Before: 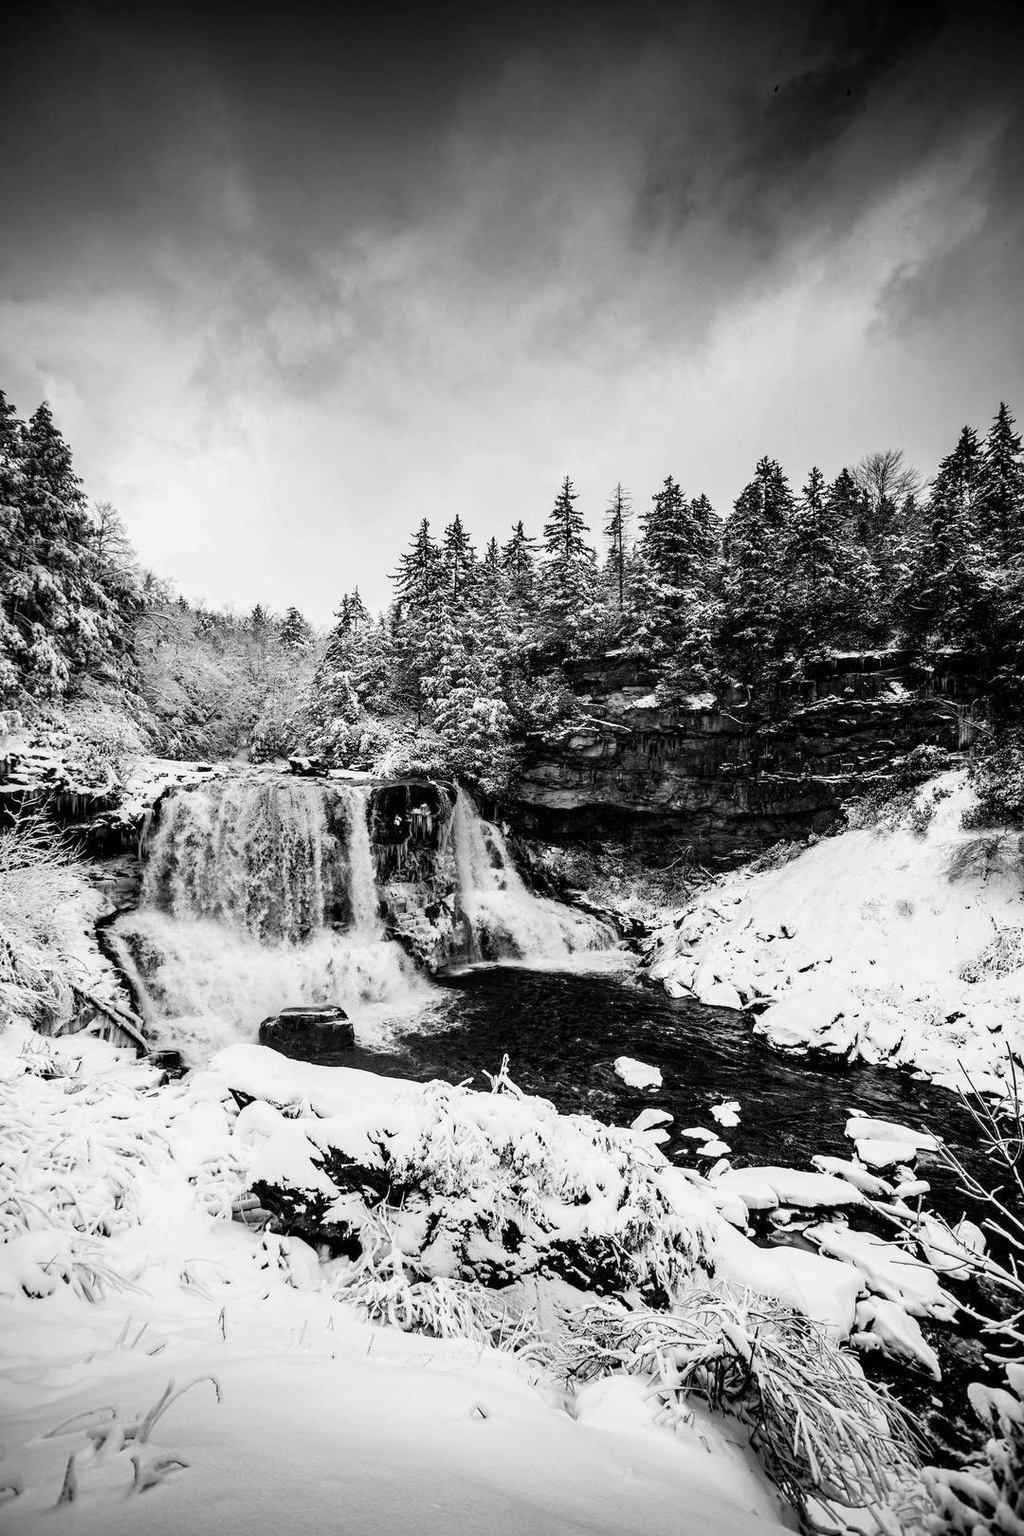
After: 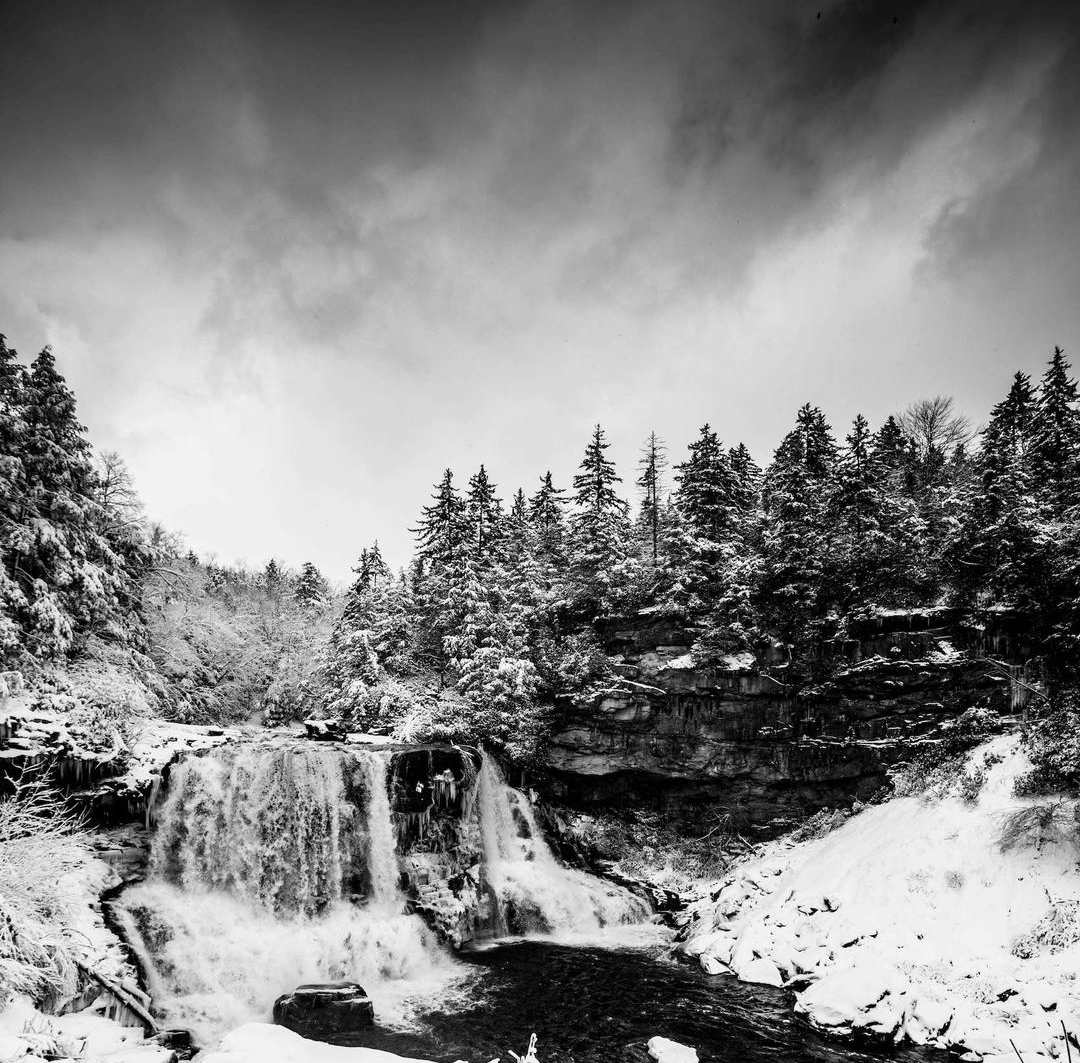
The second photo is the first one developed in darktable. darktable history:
color balance rgb: perceptual saturation grading › global saturation 30%, global vibrance 20%
crop and rotate: top 4.848%, bottom 29.503%
